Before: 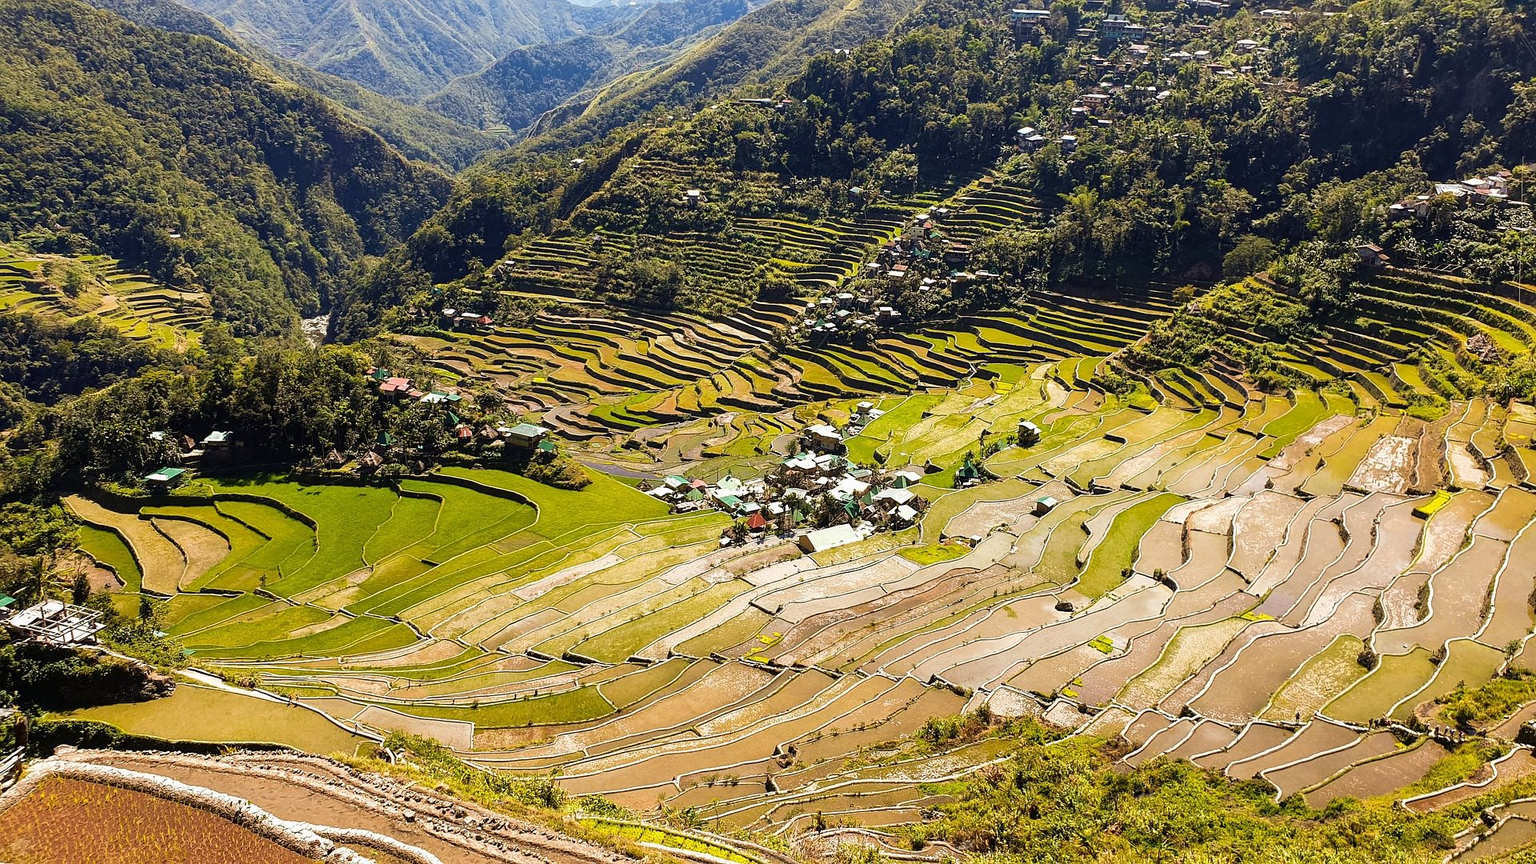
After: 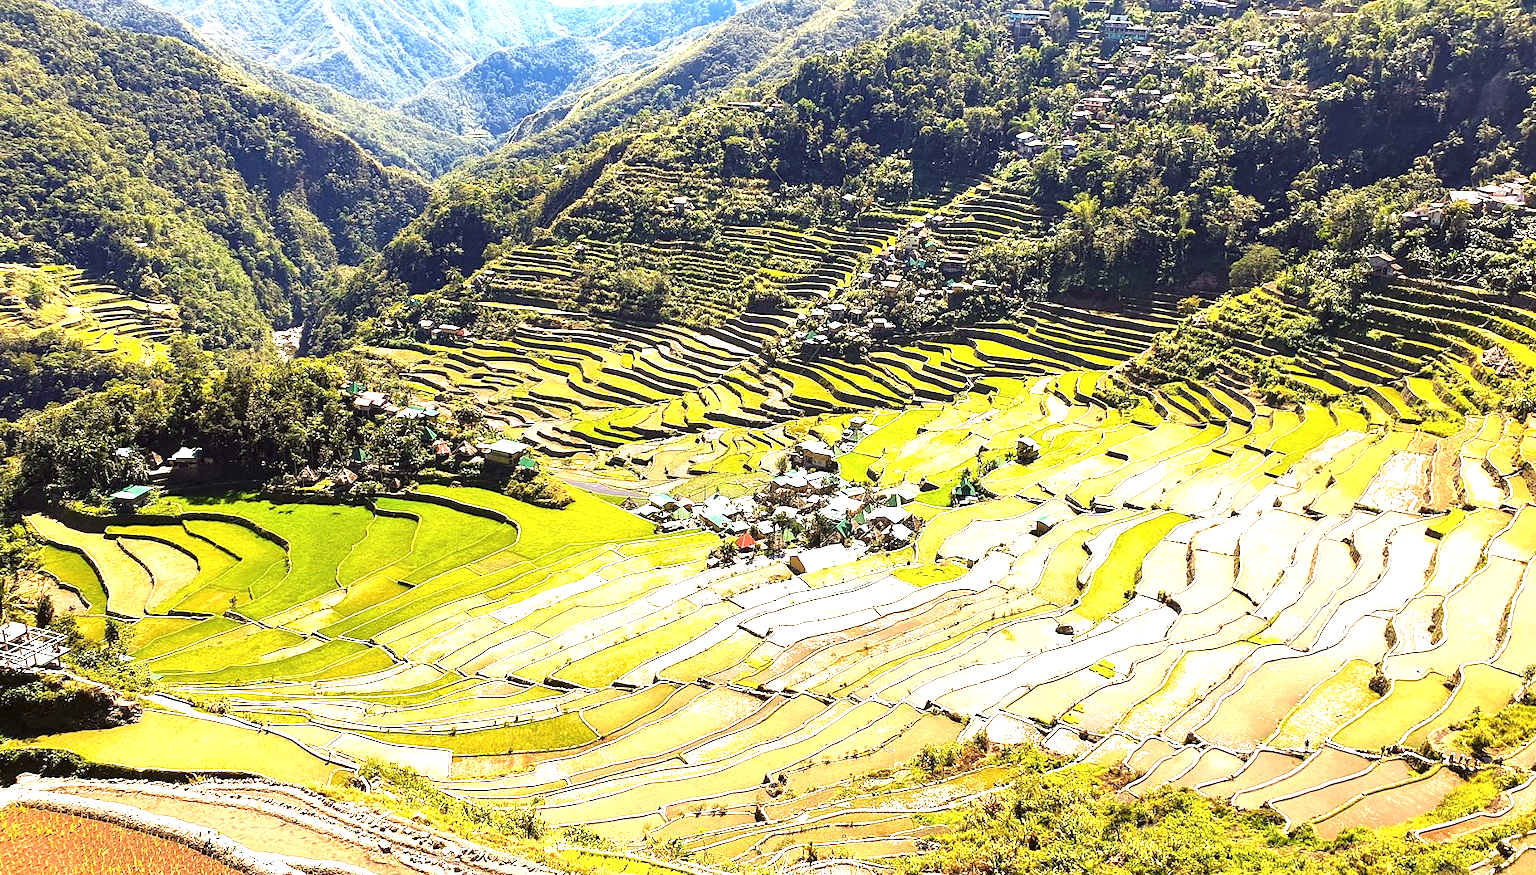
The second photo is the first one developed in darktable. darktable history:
crop and rotate: left 2.536%, right 1.107%, bottom 2.246%
color correction: highlights a* -2.73, highlights b* -2.09, shadows a* 2.41, shadows b* 2.73
exposure: black level correction 0, exposure 1.388 EV, compensate exposure bias true, compensate highlight preservation false
